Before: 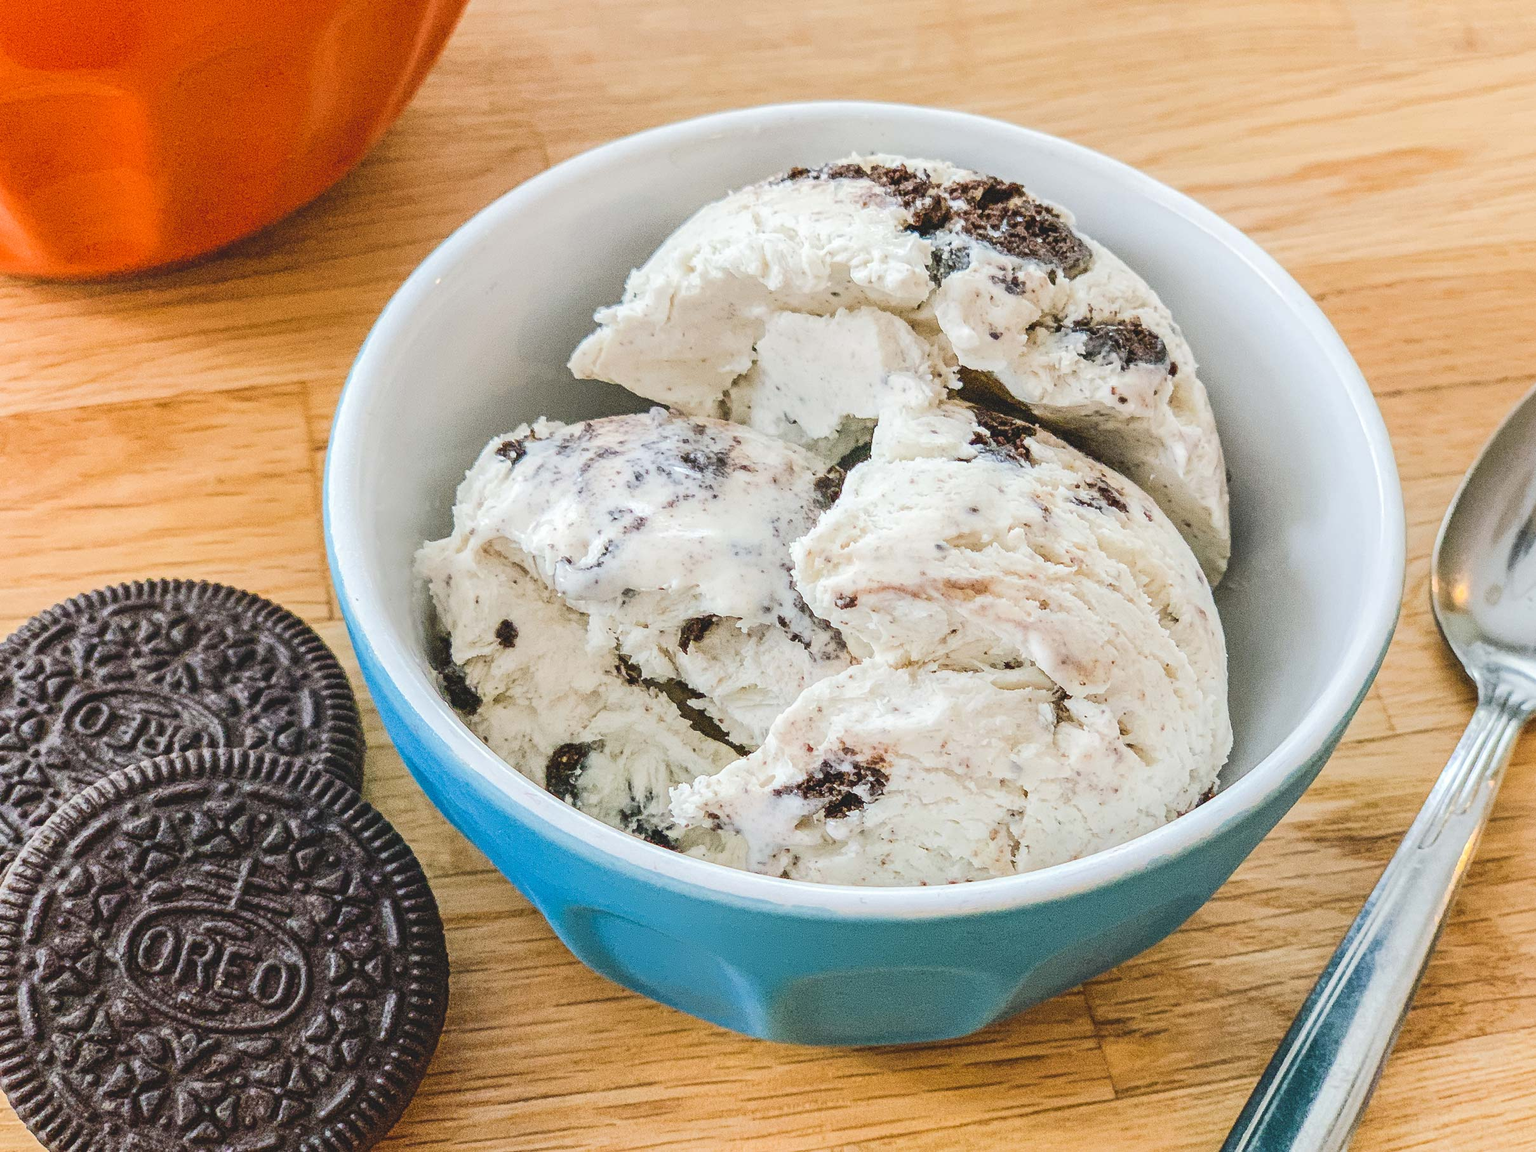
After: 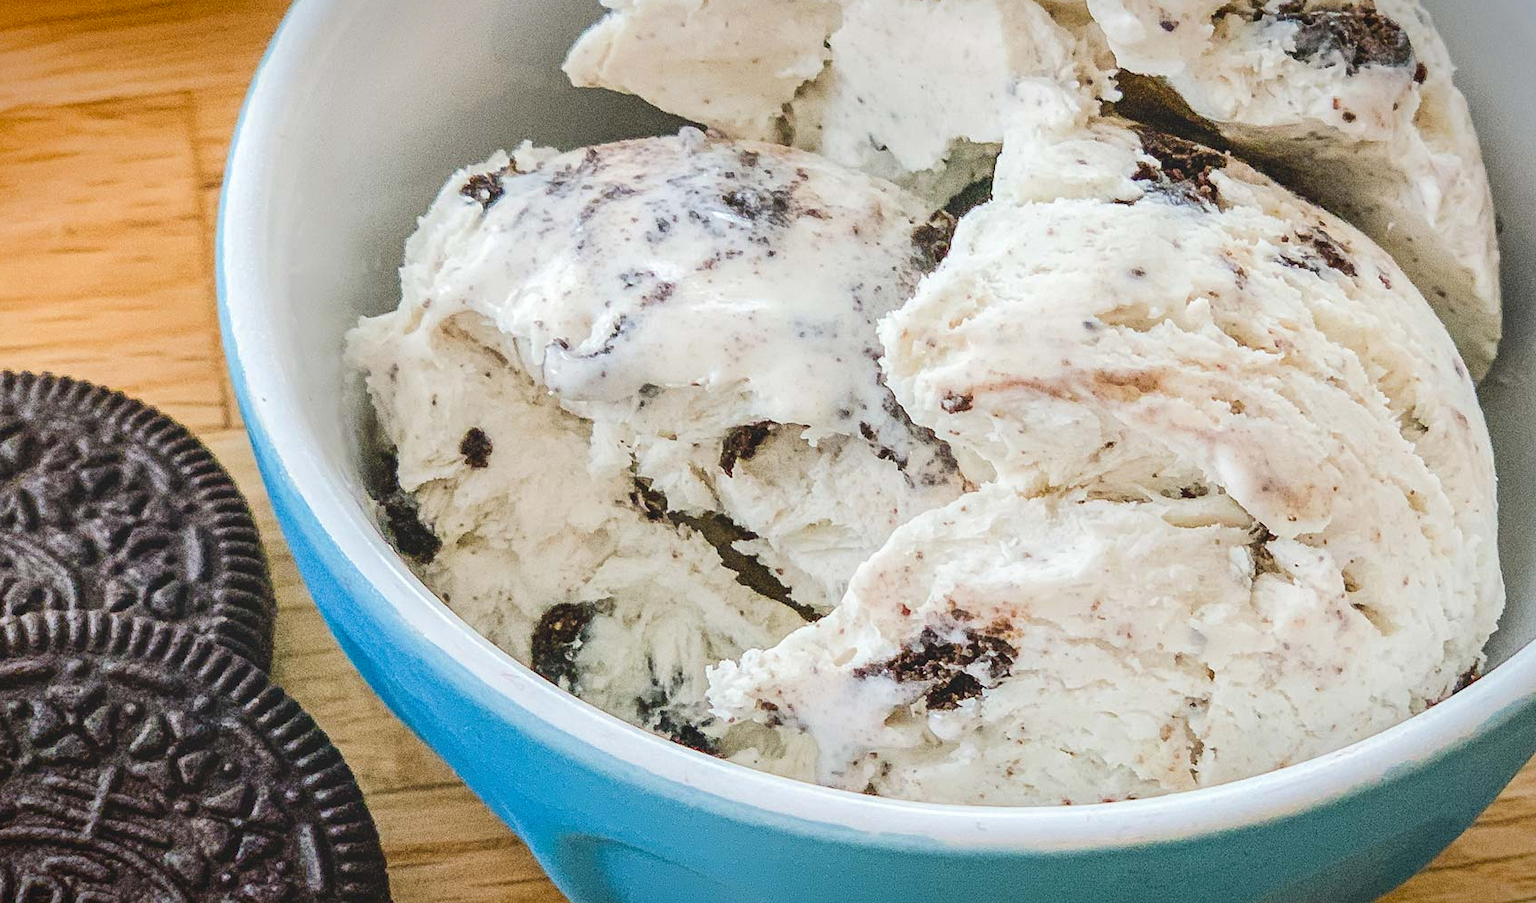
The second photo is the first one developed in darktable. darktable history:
vignetting: fall-off start 98.29%, fall-off radius 100%, brightness -1, saturation 0.5, width/height ratio 1.428
crop: left 11.123%, top 27.61%, right 18.3%, bottom 17.034%
